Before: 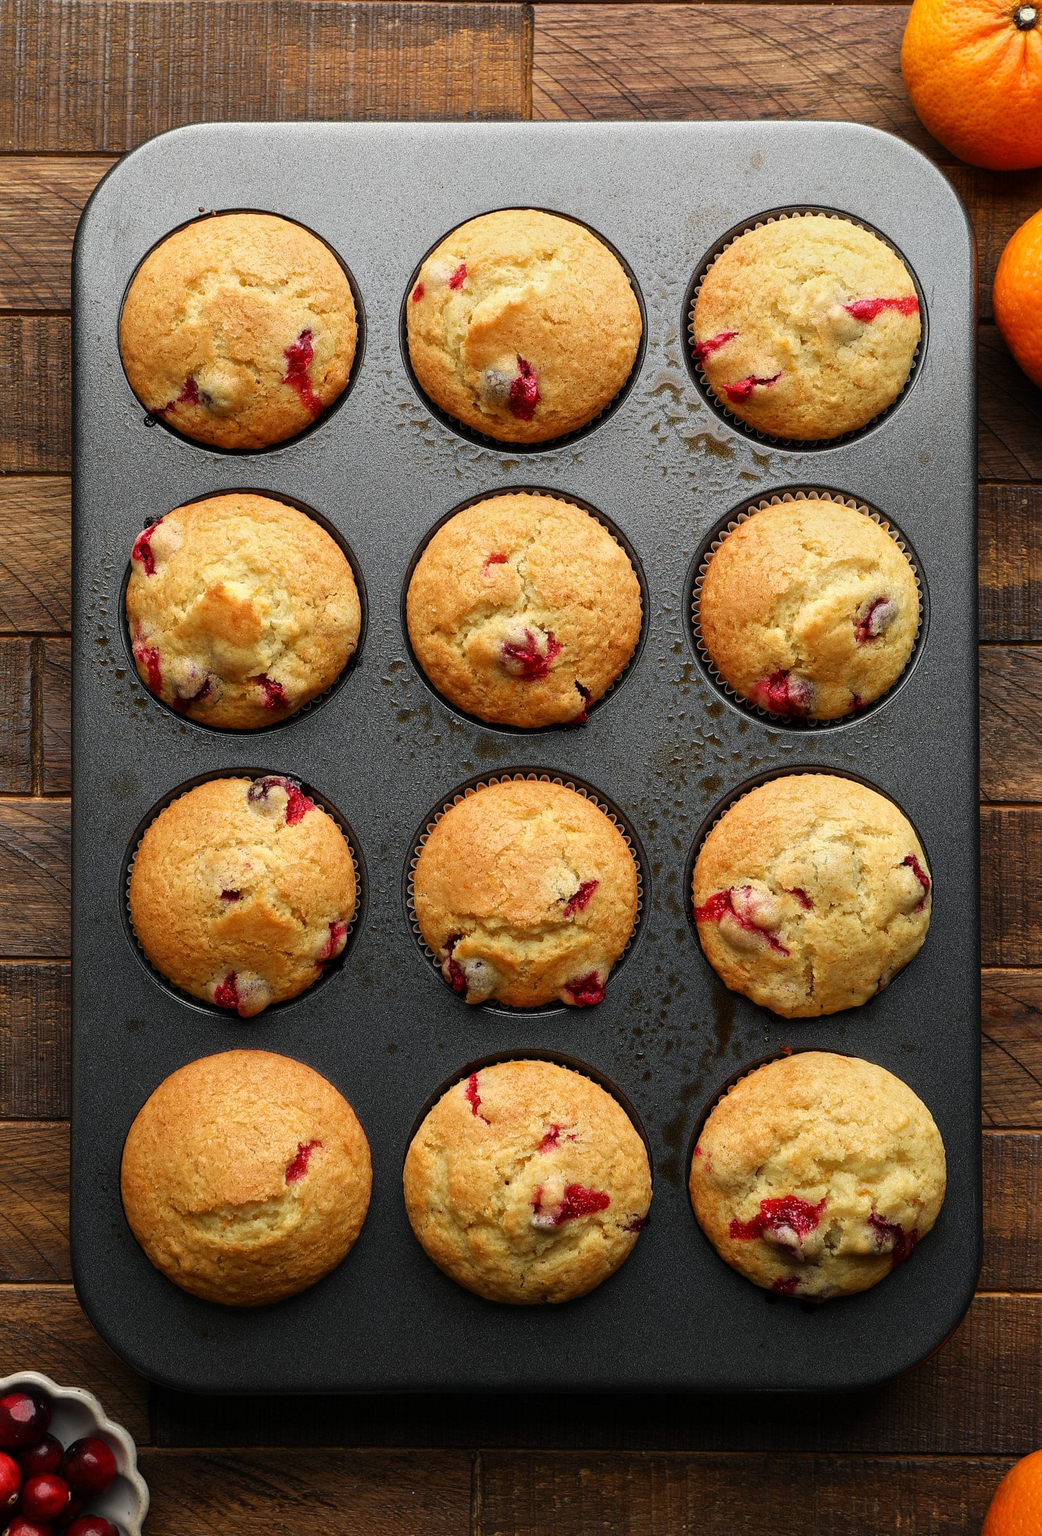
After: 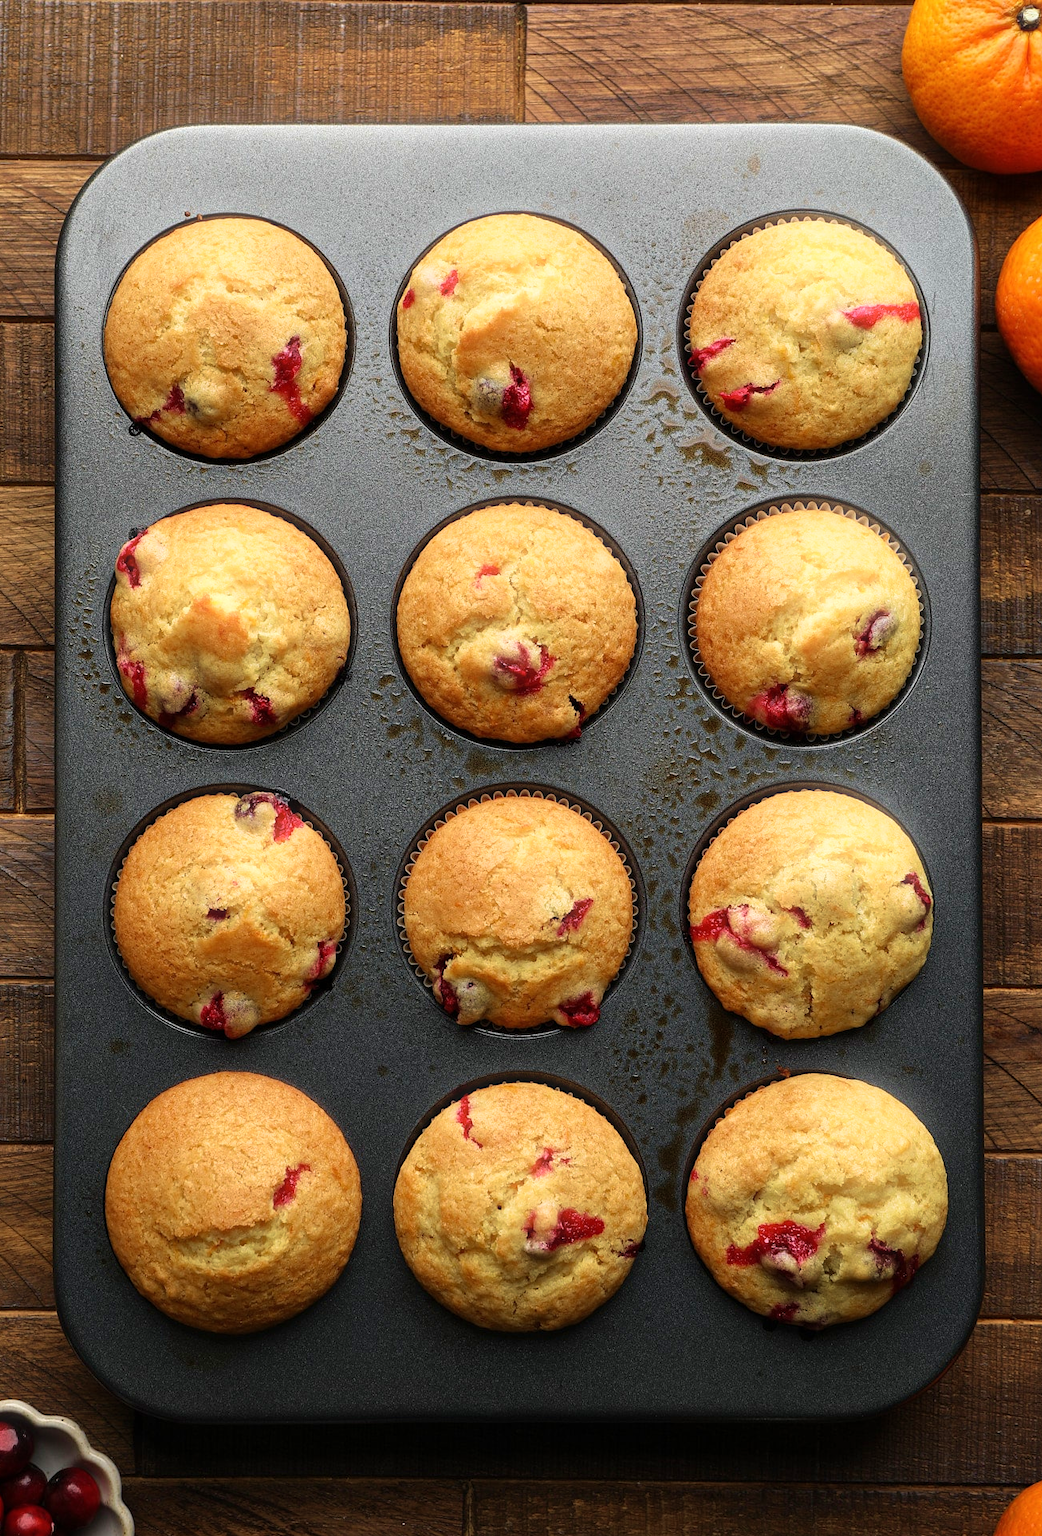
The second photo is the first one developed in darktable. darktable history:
shadows and highlights: shadows 12, white point adjustment 1.2, soften with gaussian
crop: left 1.743%, right 0.268%, bottom 2.011%
velvia: strength 39.63%
bloom: size 5%, threshold 95%, strength 15%
